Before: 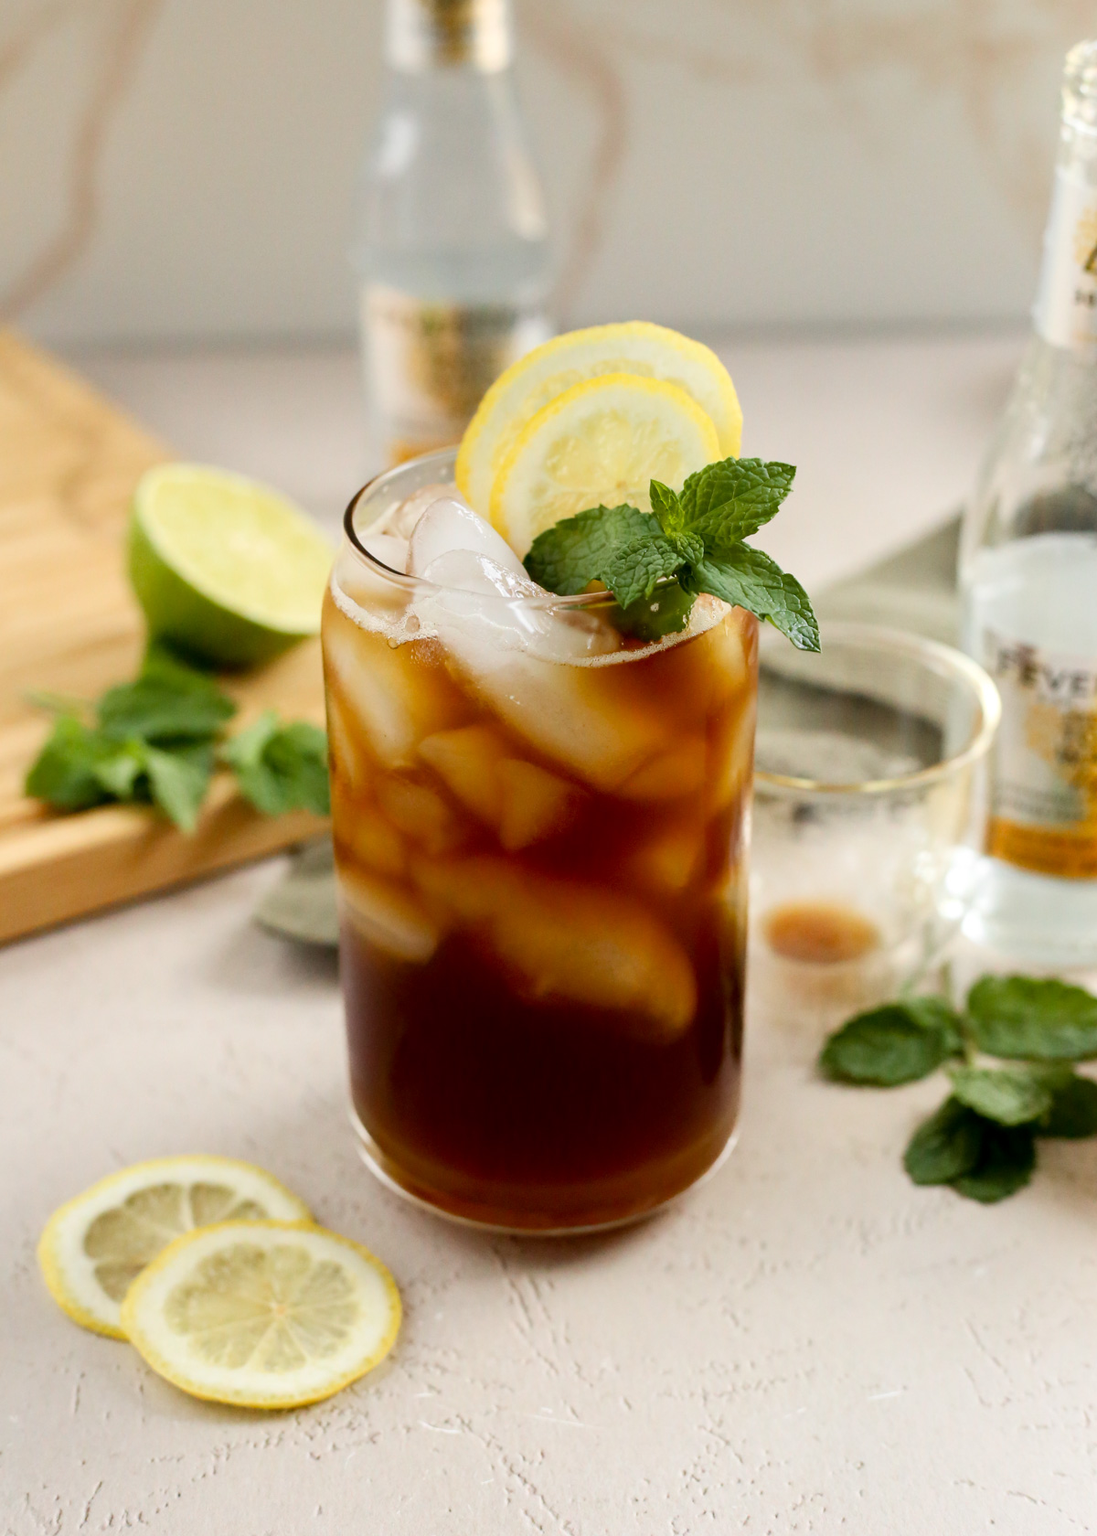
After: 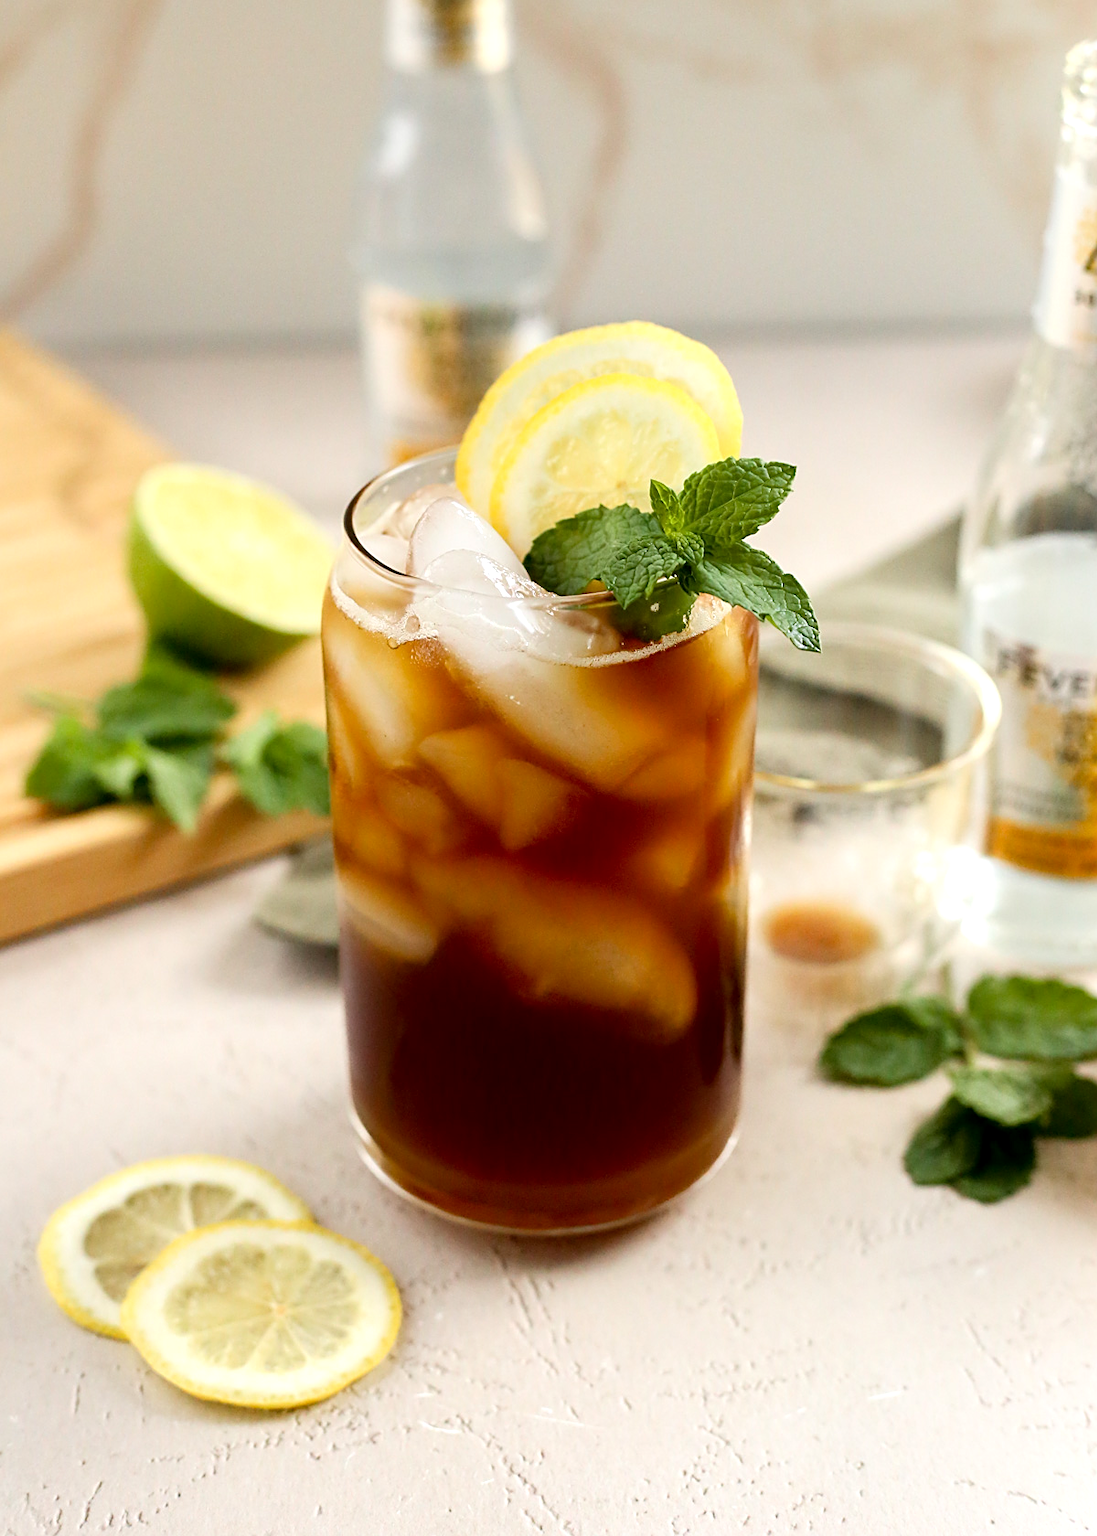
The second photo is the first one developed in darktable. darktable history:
sharpen: on, module defaults
exposure: black level correction 0.001, exposure 0.955 EV, compensate exposure bias true, compensate highlight preservation false
